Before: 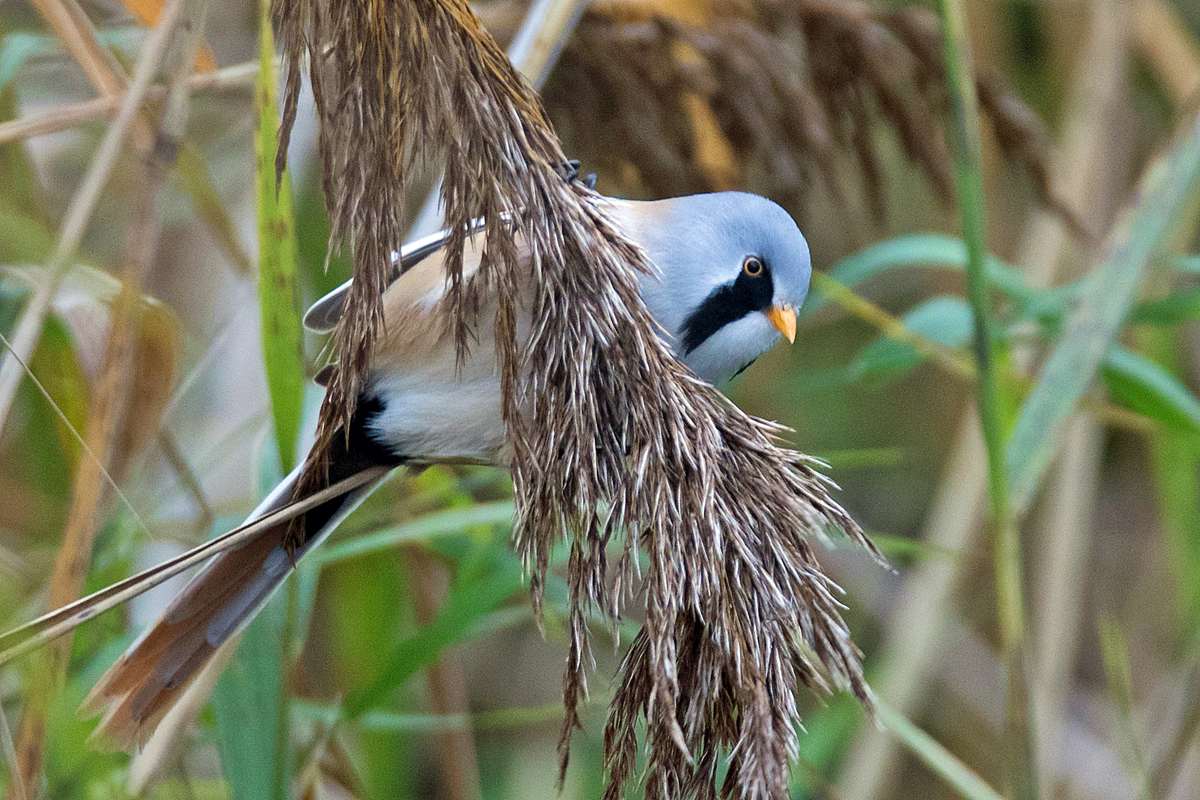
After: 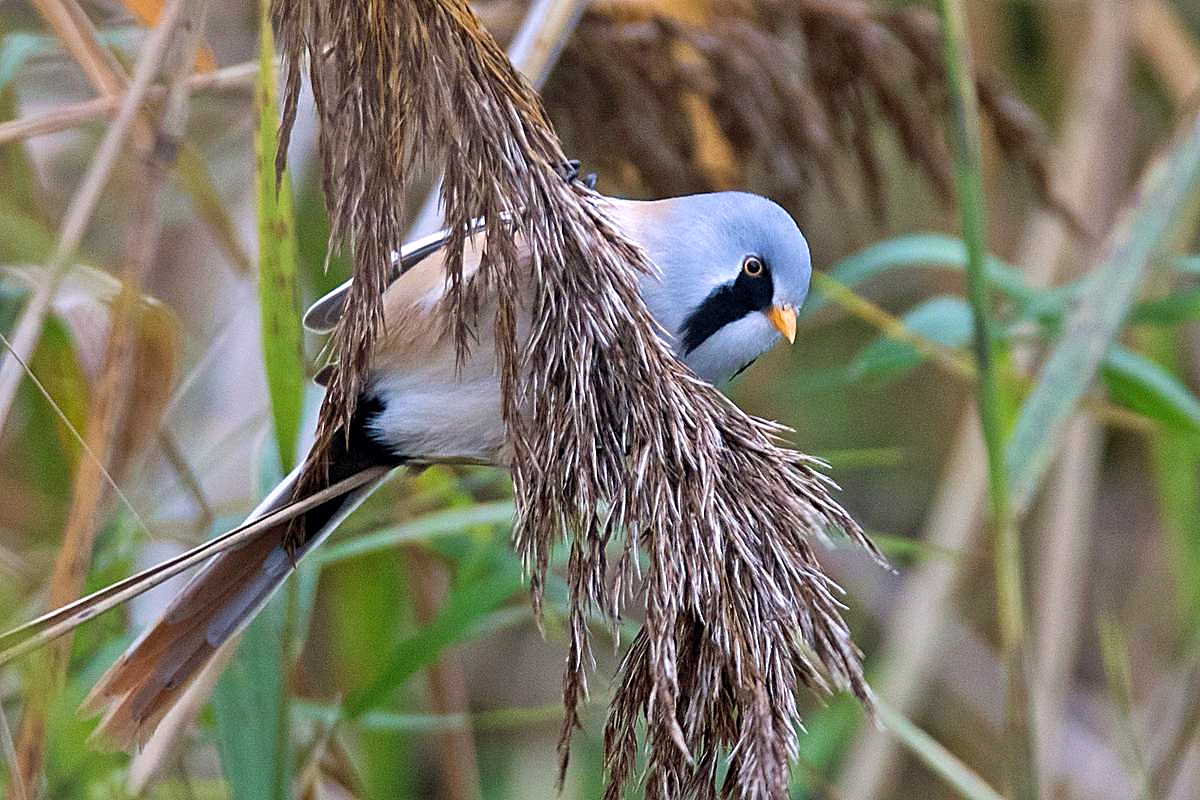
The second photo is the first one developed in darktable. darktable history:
white balance: red 1.05, blue 1.072
sharpen: on, module defaults
